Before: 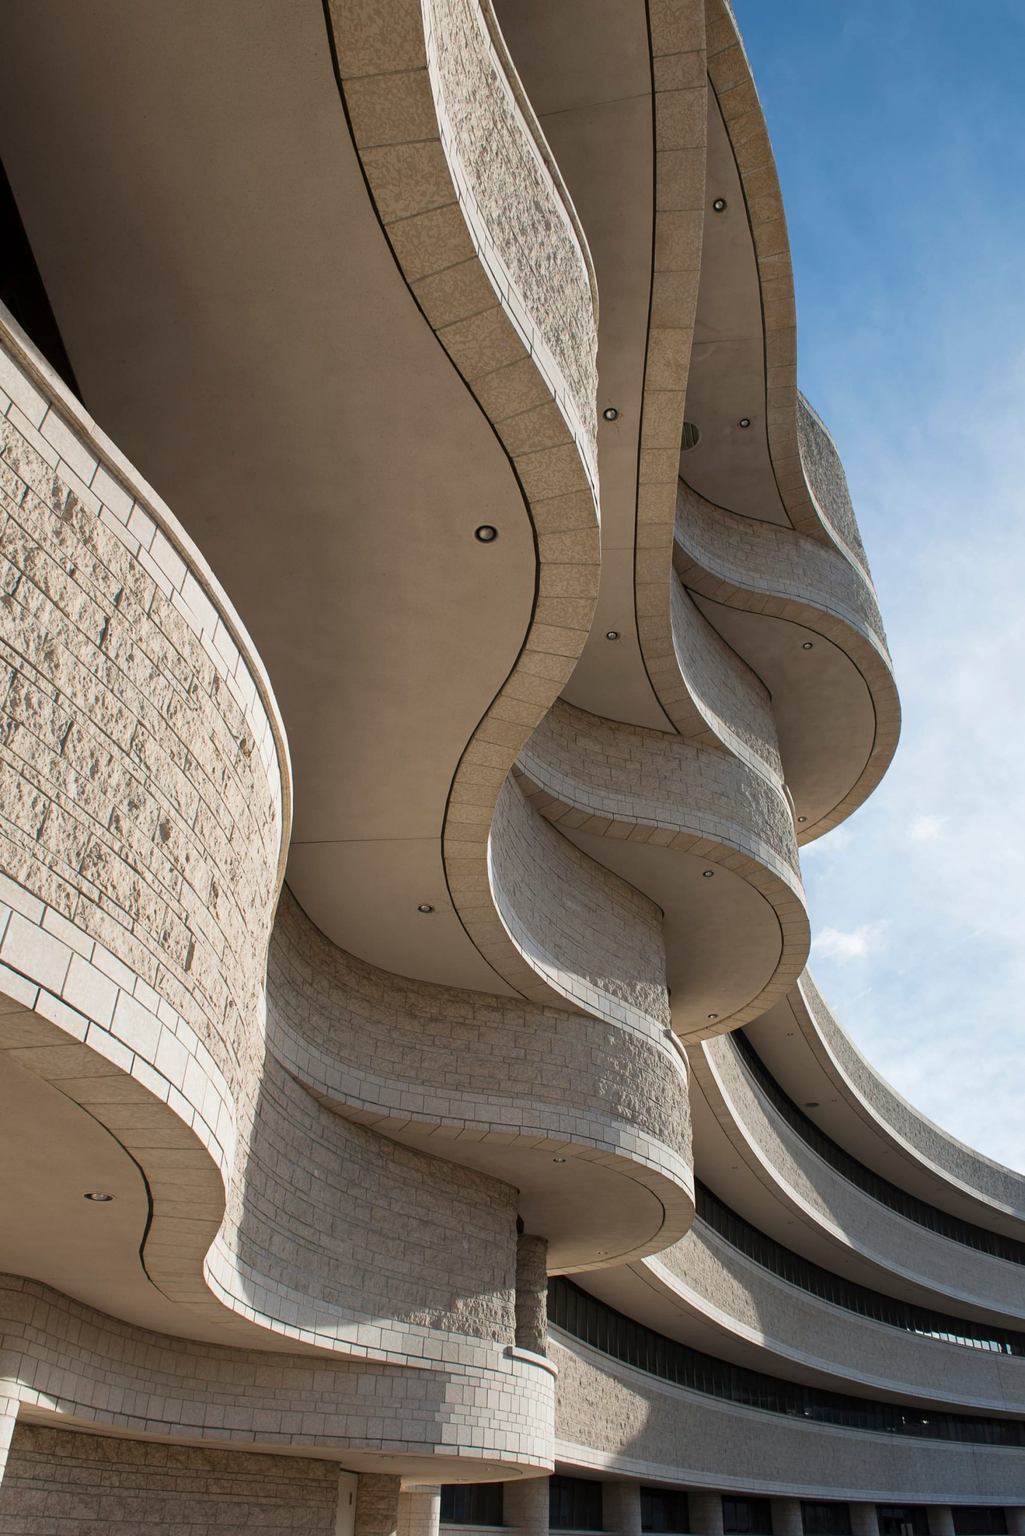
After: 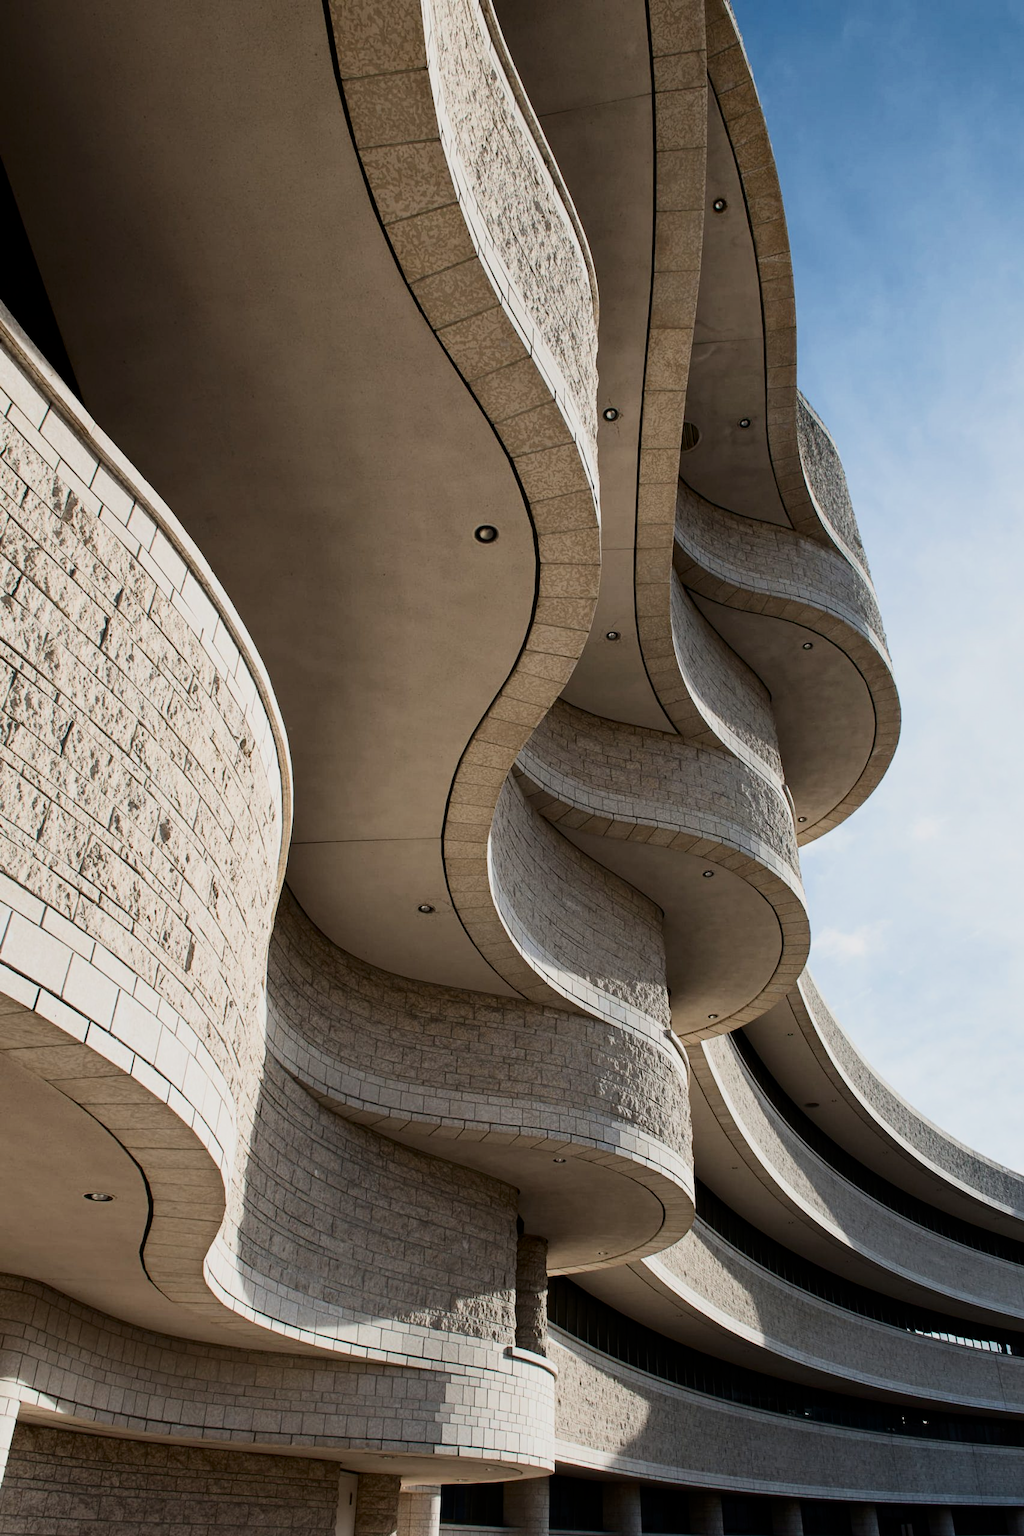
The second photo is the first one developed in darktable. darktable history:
filmic rgb: black relative exposure -7.65 EV, white relative exposure 4.56 EV, hardness 3.61
tone equalizer: on, module defaults
contrast brightness saturation: contrast 0.28
